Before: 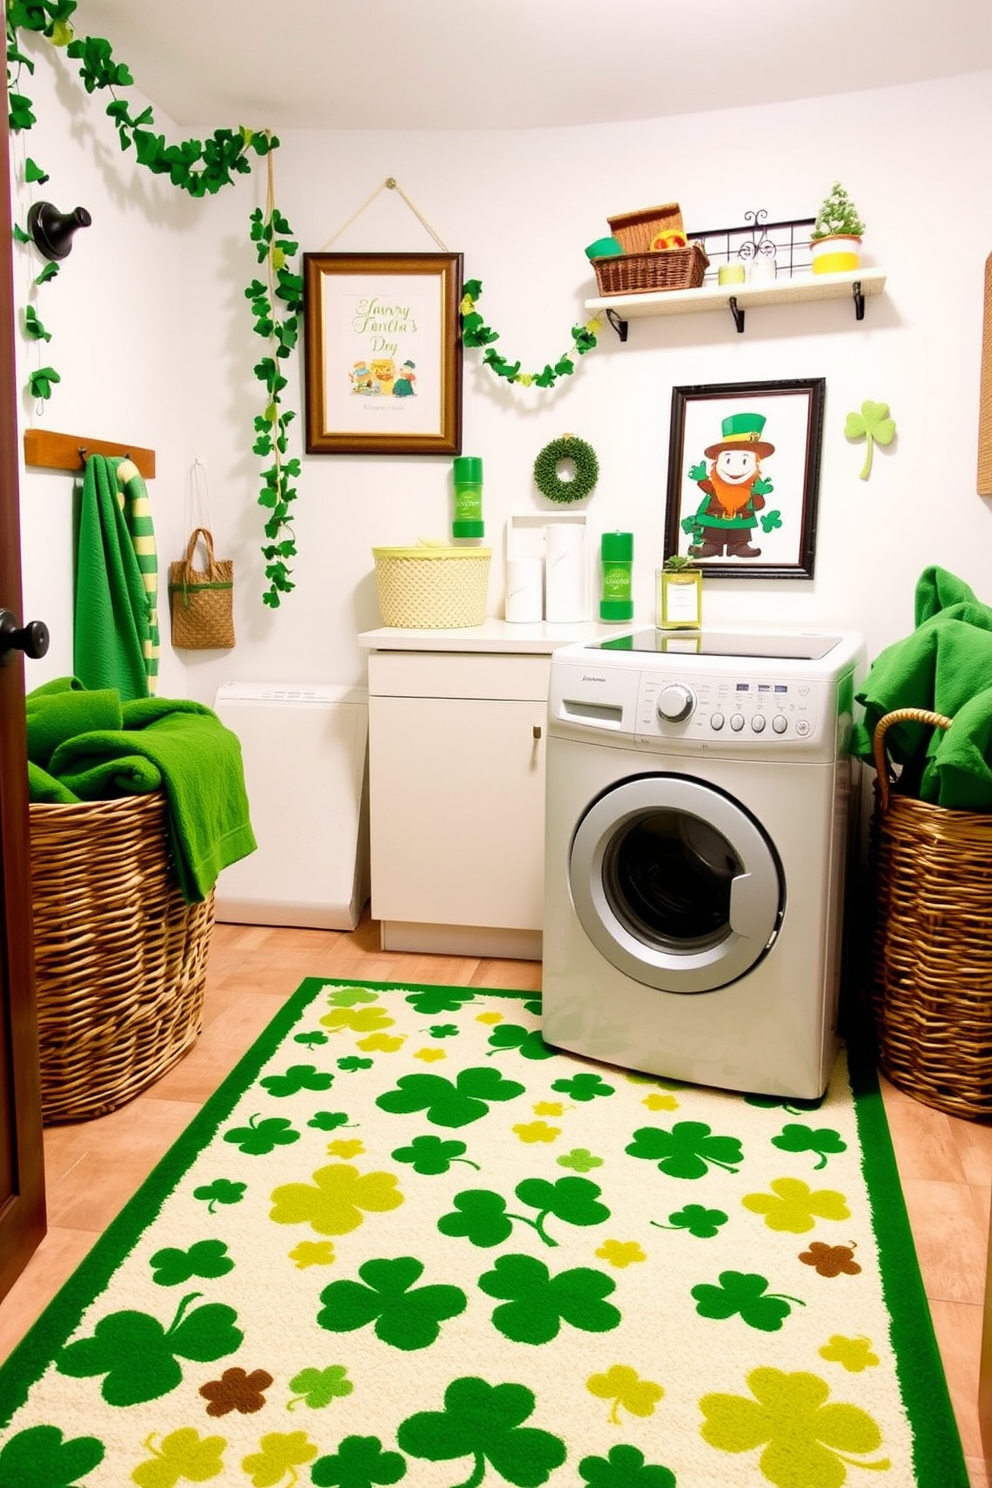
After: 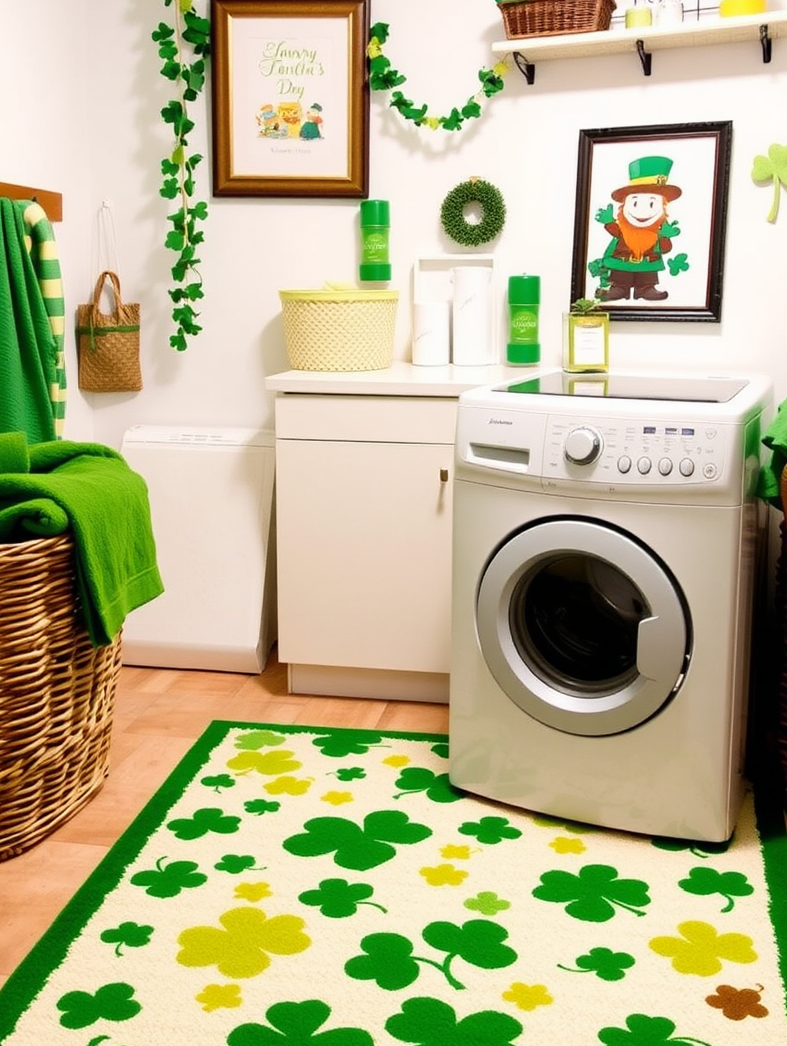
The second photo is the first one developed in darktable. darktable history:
crop: left 9.419%, top 17.298%, right 11.184%, bottom 12.345%
